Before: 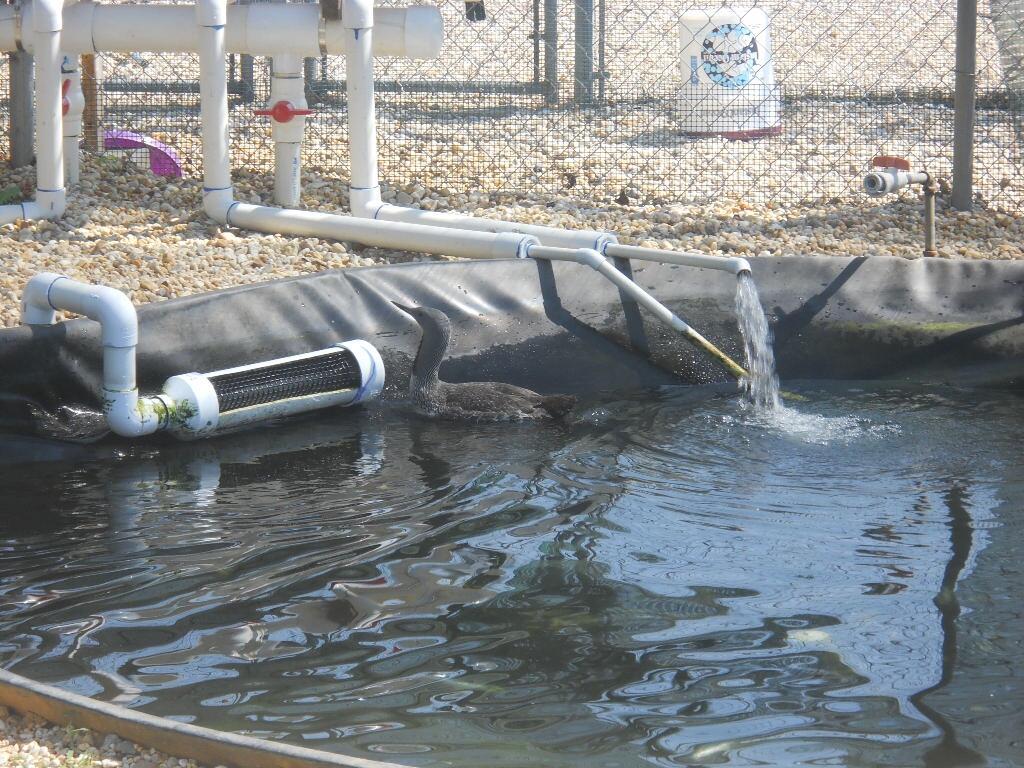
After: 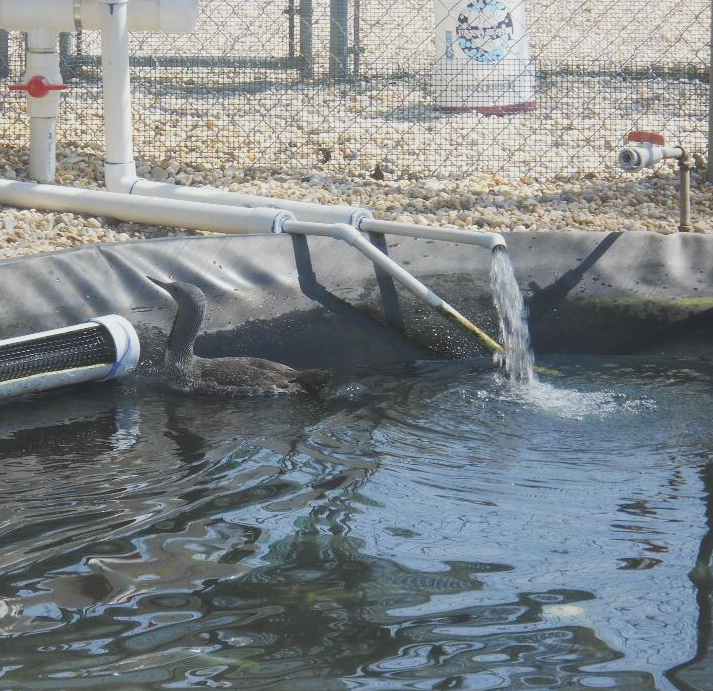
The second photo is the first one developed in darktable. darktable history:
tone curve: curves: ch0 [(0, 0.014) (0.036, 0.047) (0.15, 0.156) (0.27, 0.258) (0.511, 0.506) (0.761, 0.741) (1, 0.919)]; ch1 [(0, 0) (0.179, 0.173) (0.322, 0.32) (0.429, 0.431) (0.502, 0.5) (0.519, 0.522) (0.562, 0.575) (0.631, 0.65) (0.72, 0.692) (1, 1)]; ch2 [(0, 0) (0.29, 0.295) (0.404, 0.436) (0.497, 0.498) (0.533, 0.556) (0.599, 0.607) (0.696, 0.707) (1, 1)], preserve colors none
crop and rotate: left 23.969%, top 3.258%, right 6.351%, bottom 6.765%
